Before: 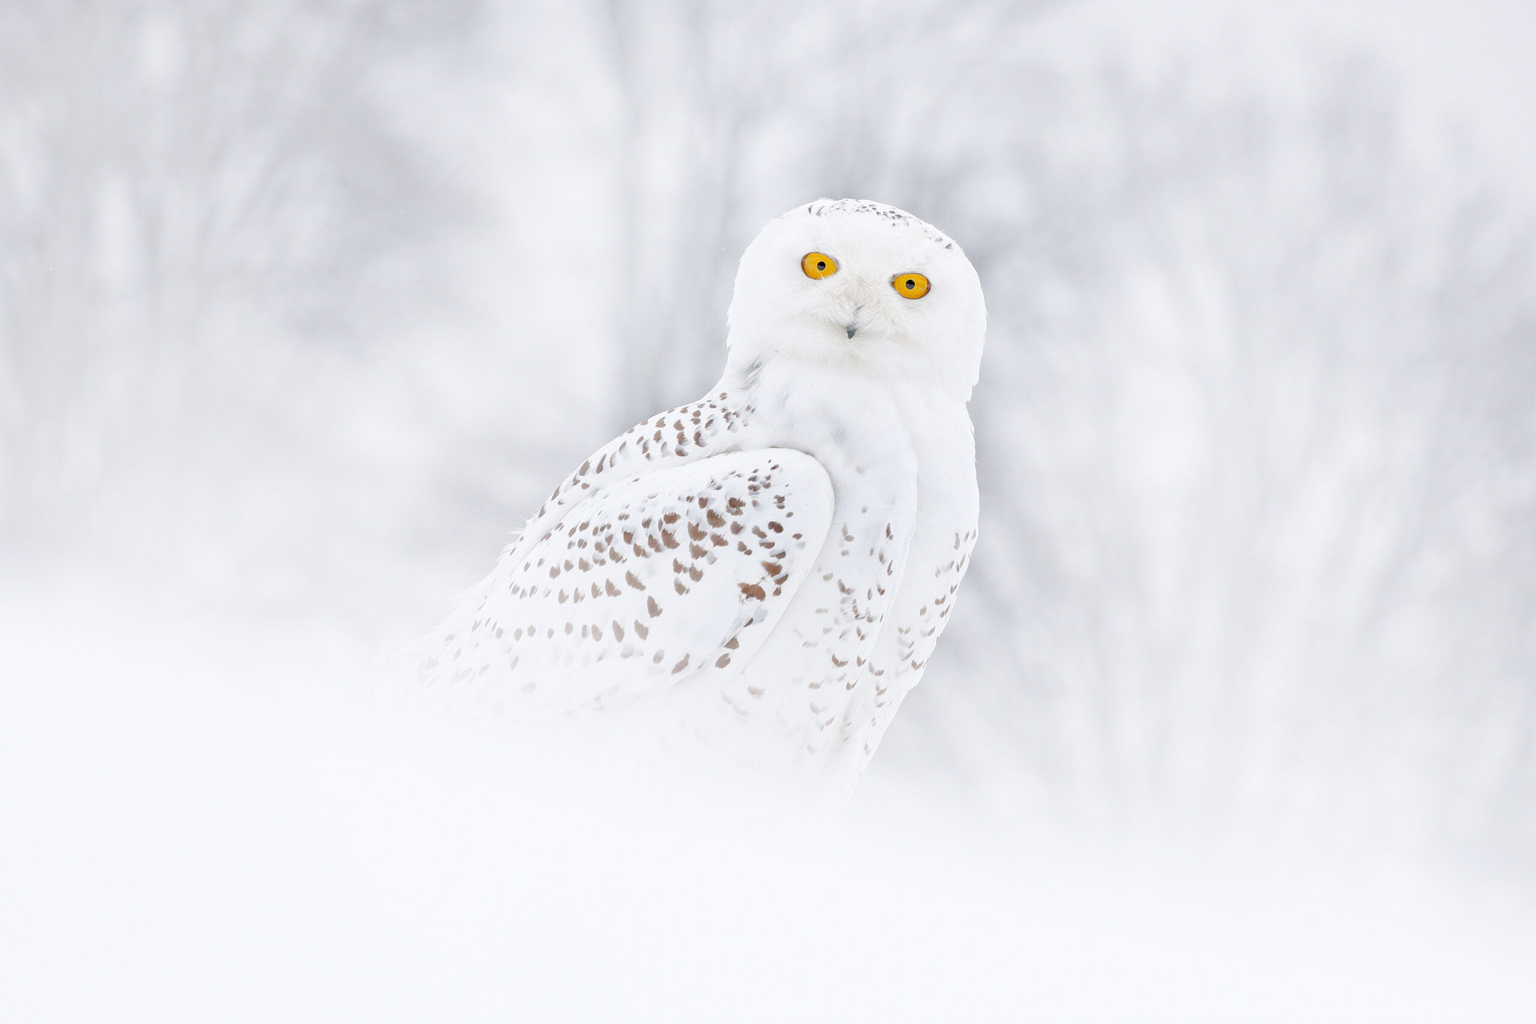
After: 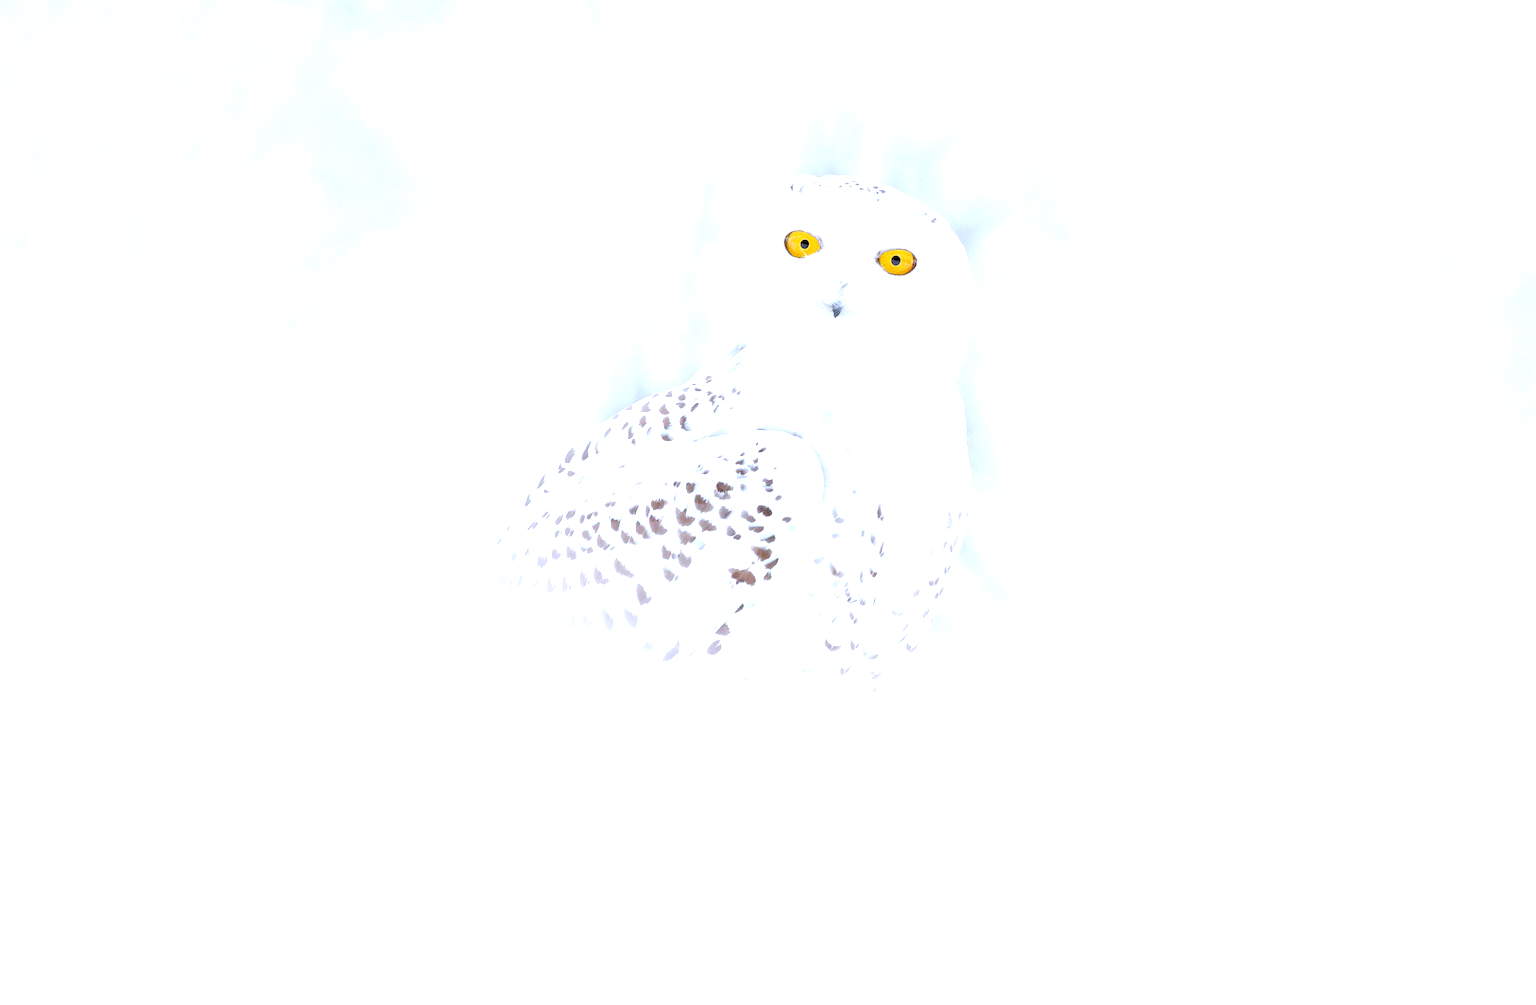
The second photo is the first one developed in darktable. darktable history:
tone equalizer: -8 EV -0.75 EV, -7 EV -0.7 EV, -6 EV -0.6 EV, -5 EV -0.4 EV, -3 EV 0.4 EV, -2 EV 0.6 EV, -1 EV 0.7 EV, +0 EV 0.75 EV, edges refinement/feathering 500, mask exposure compensation -1.57 EV, preserve details no
exposure: exposure 0.078 EV, compensate highlight preservation false
white balance: red 0.948, green 1.02, blue 1.176
rotate and perspective: rotation -1.32°, lens shift (horizontal) -0.031, crop left 0.015, crop right 0.985, crop top 0.047, crop bottom 0.982
